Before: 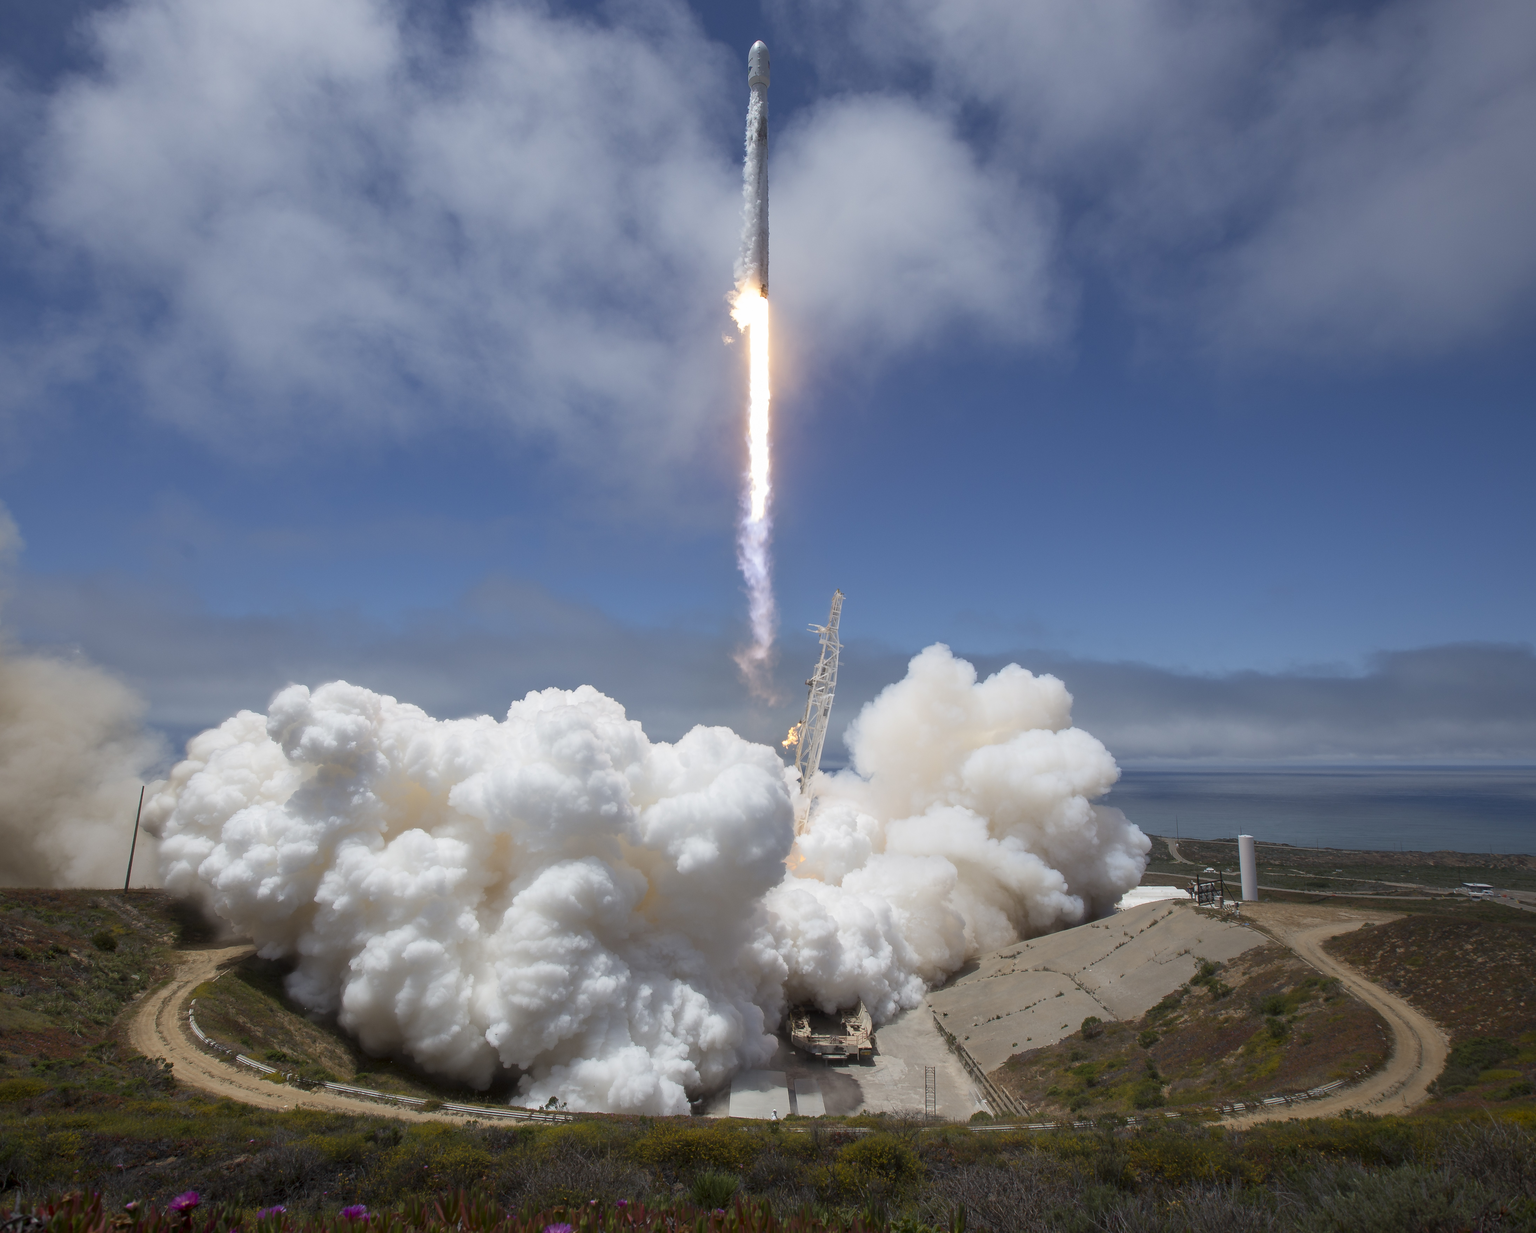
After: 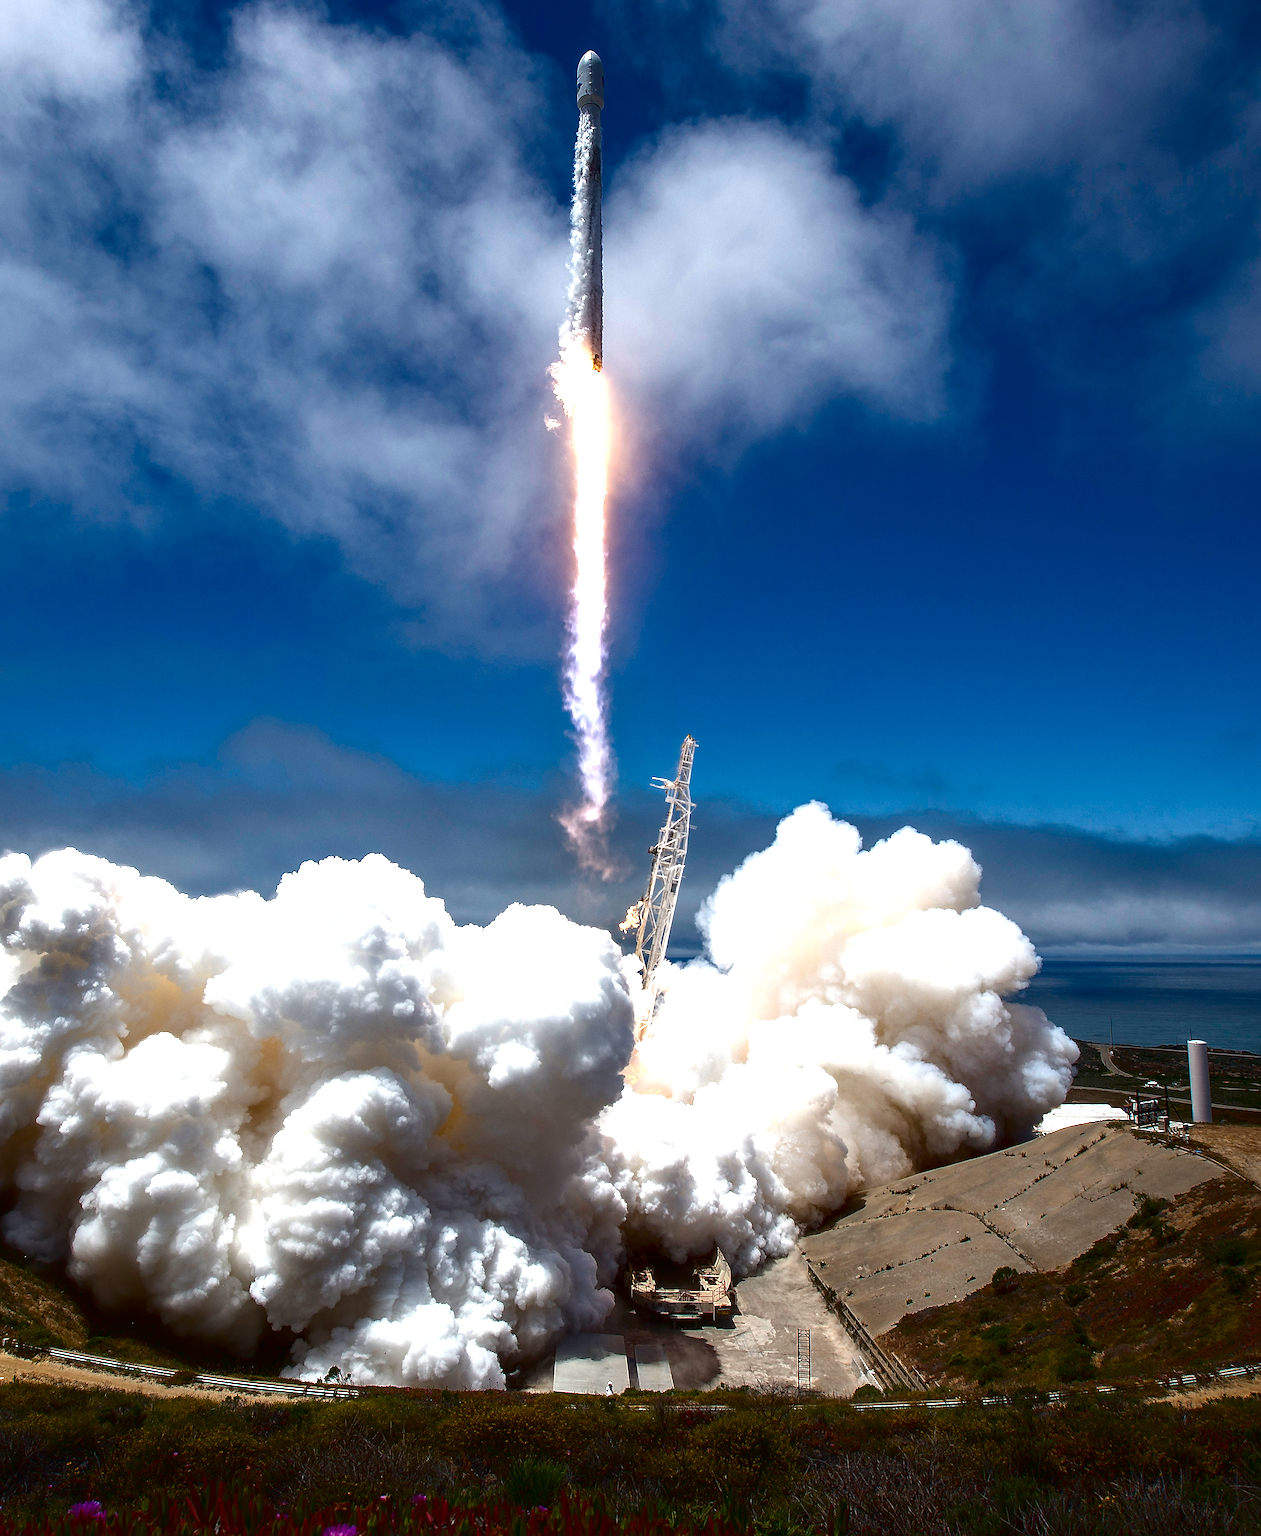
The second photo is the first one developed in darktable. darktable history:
exposure: black level correction -0.001, exposure 0.903 EV, compensate highlight preservation false
crop and rotate: left 18.566%, right 15.515%
contrast brightness saturation: contrast 0.093, brightness -0.595, saturation 0.167
sharpen: on, module defaults
local contrast: on, module defaults
levels: levels [0, 0.498, 0.996]
haze removal: compatibility mode true, adaptive false
